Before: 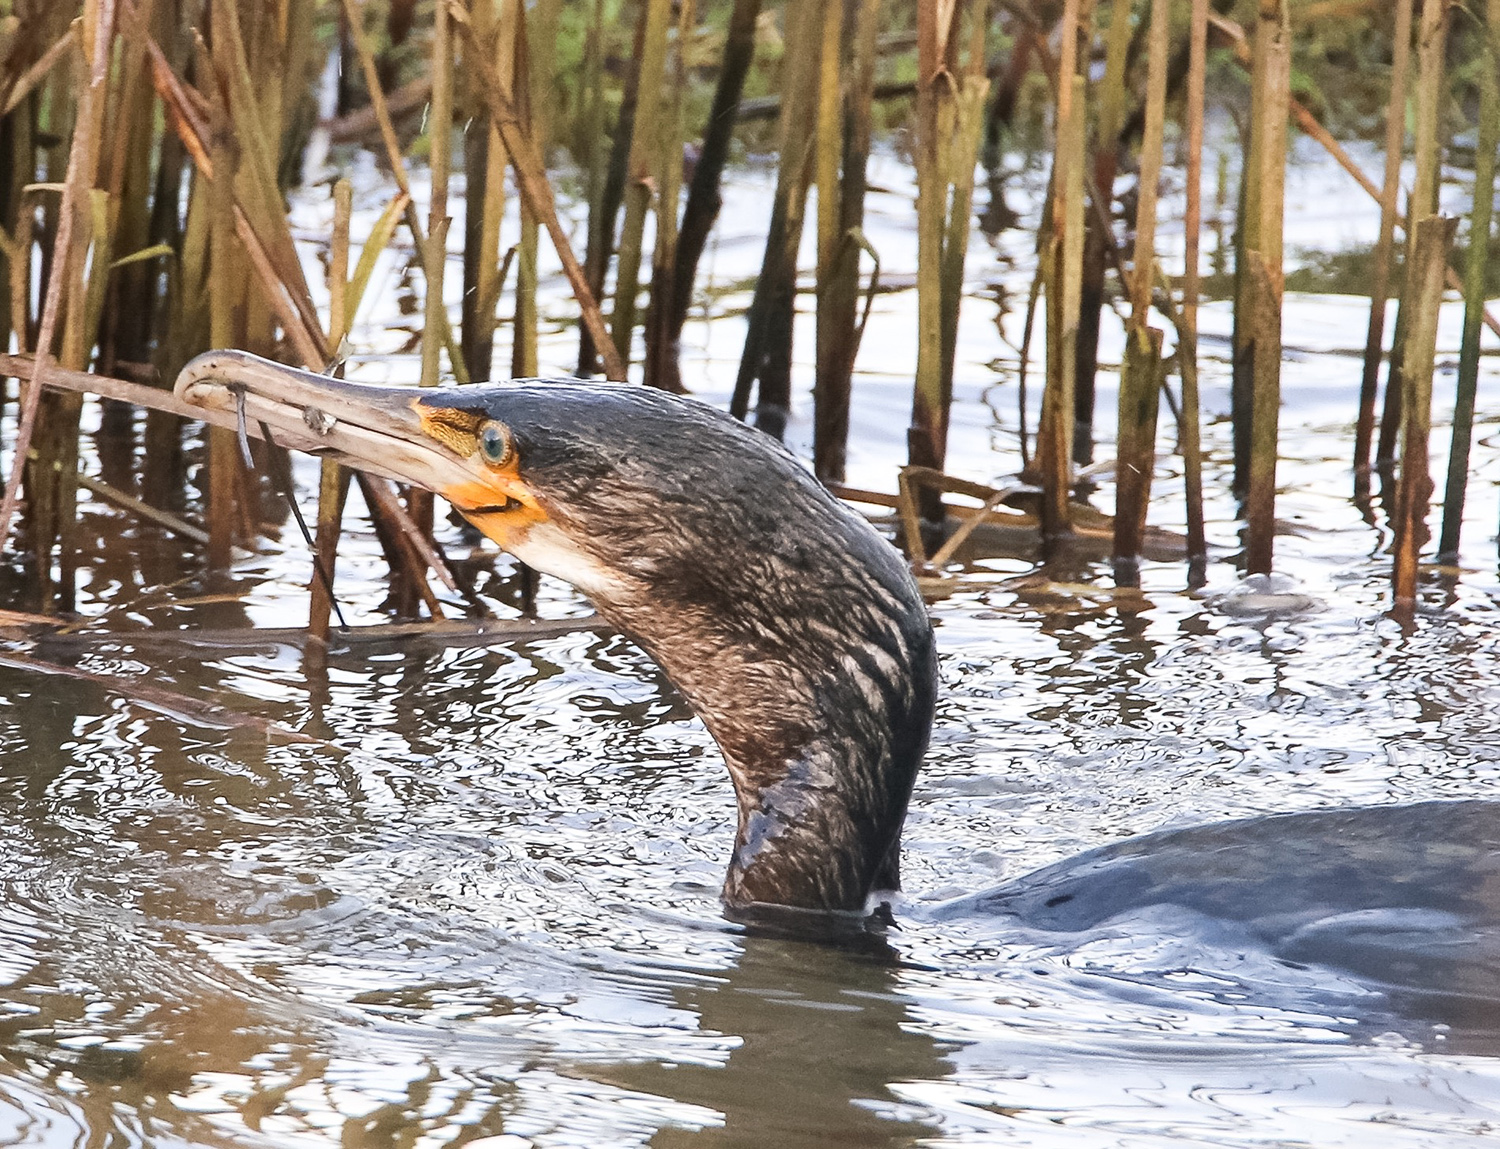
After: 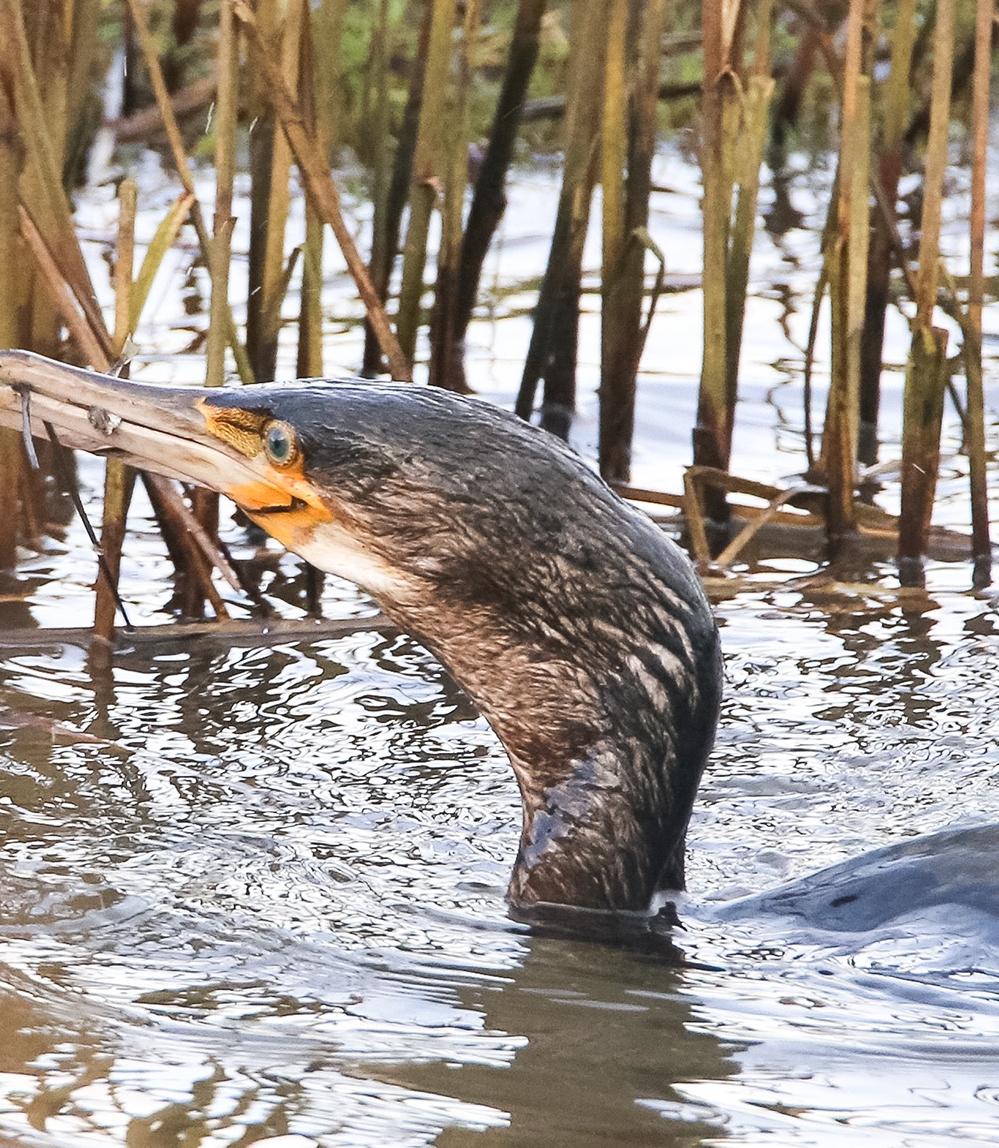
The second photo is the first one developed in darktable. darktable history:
crop and rotate: left 14.436%, right 18.898%
